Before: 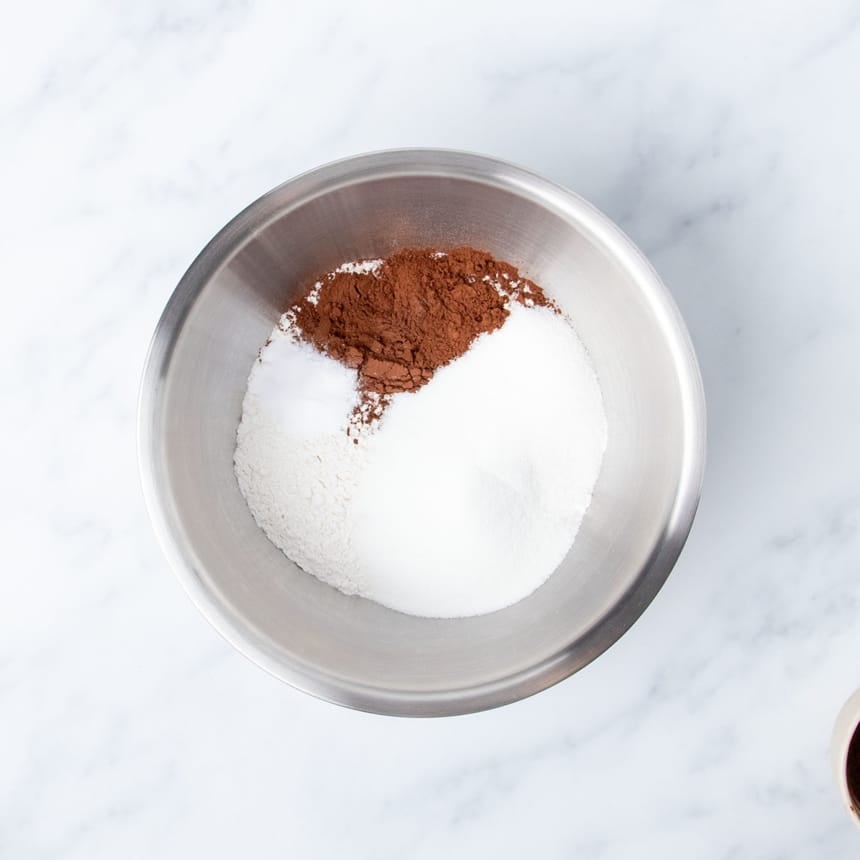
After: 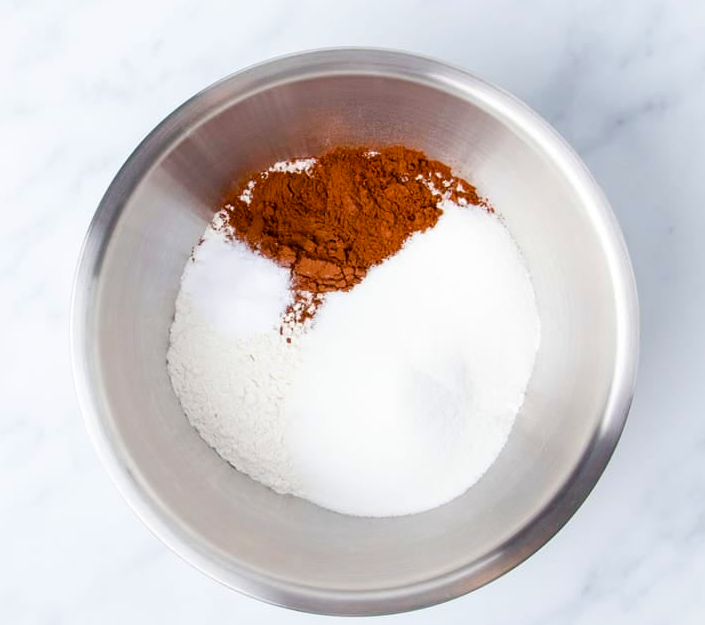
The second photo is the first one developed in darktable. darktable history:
color balance rgb: perceptual saturation grading › global saturation 20%, perceptual saturation grading › highlights -25%, perceptual saturation grading › shadows 50.52%, global vibrance 40.24%
crop: left 7.856%, top 11.836%, right 10.12%, bottom 15.387%
